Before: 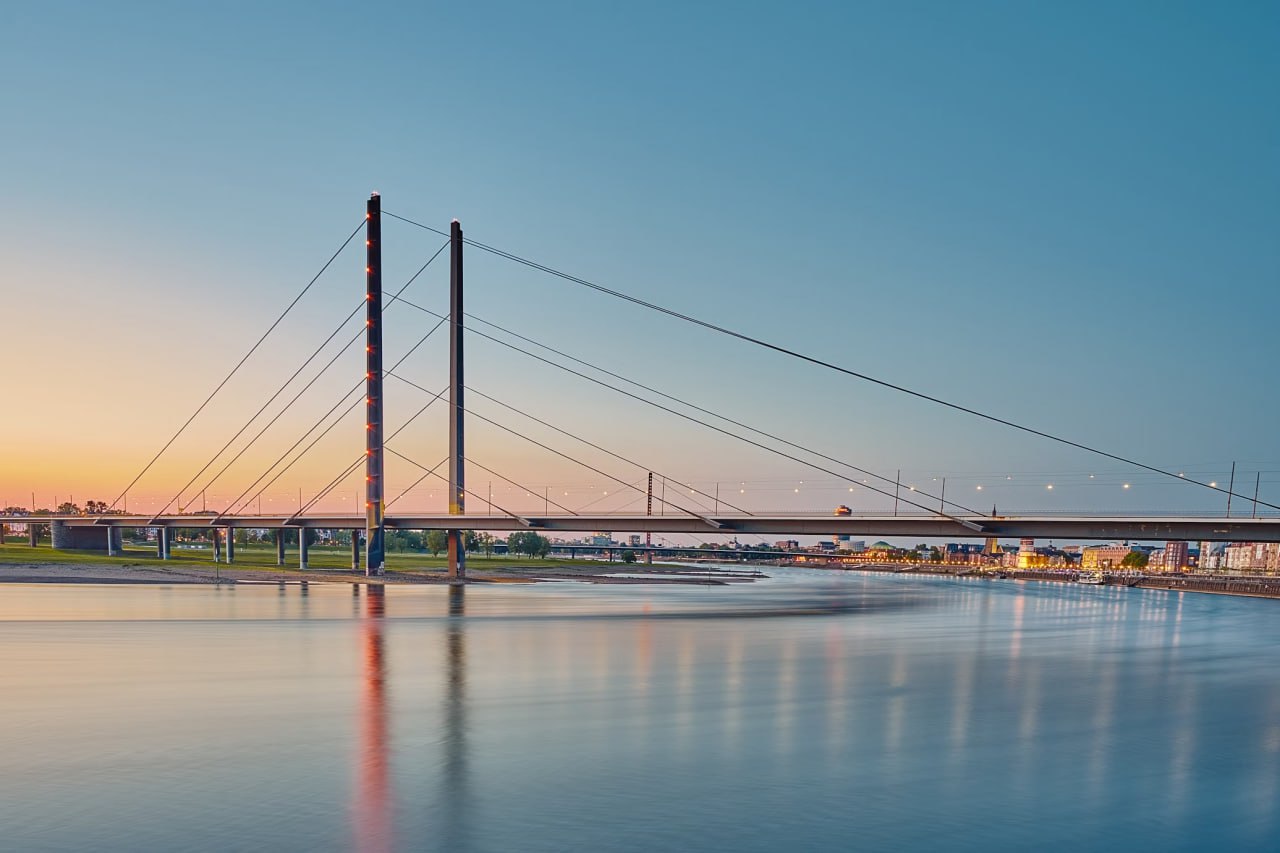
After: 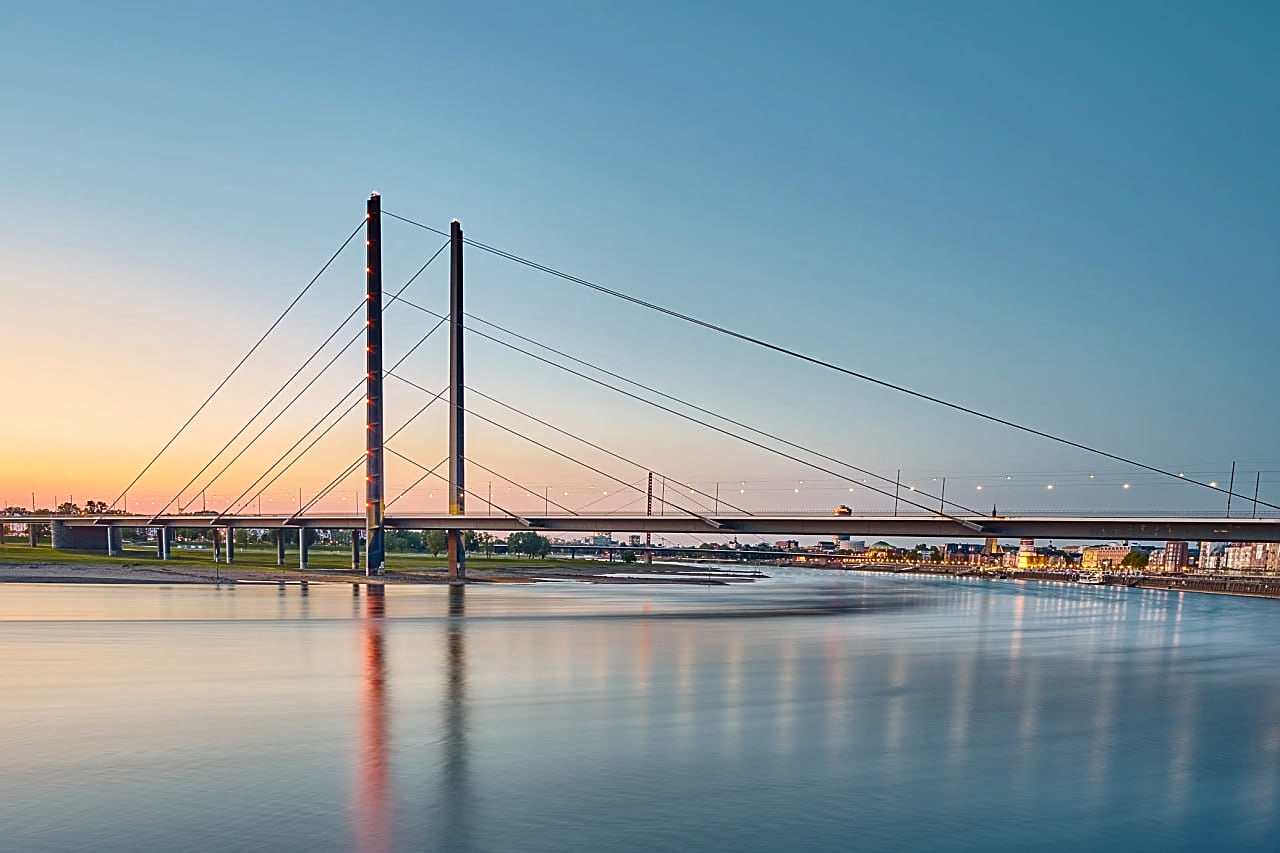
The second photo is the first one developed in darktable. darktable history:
local contrast: mode bilateral grid, contrast 20, coarseness 50, detail 120%, midtone range 0.2
sharpen: on, module defaults
tone equalizer: -8 EV -0.001 EV, -7 EV 0.001 EV, -6 EV -0.002 EV, -5 EV -0.003 EV, -4 EV -0.062 EV, -3 EV -0.222 EV, -2 EV -0.267 EV, -1 EV 0.105 EV, +0 EV 0.303 EV
rotate and perspective: automatic cropping off
